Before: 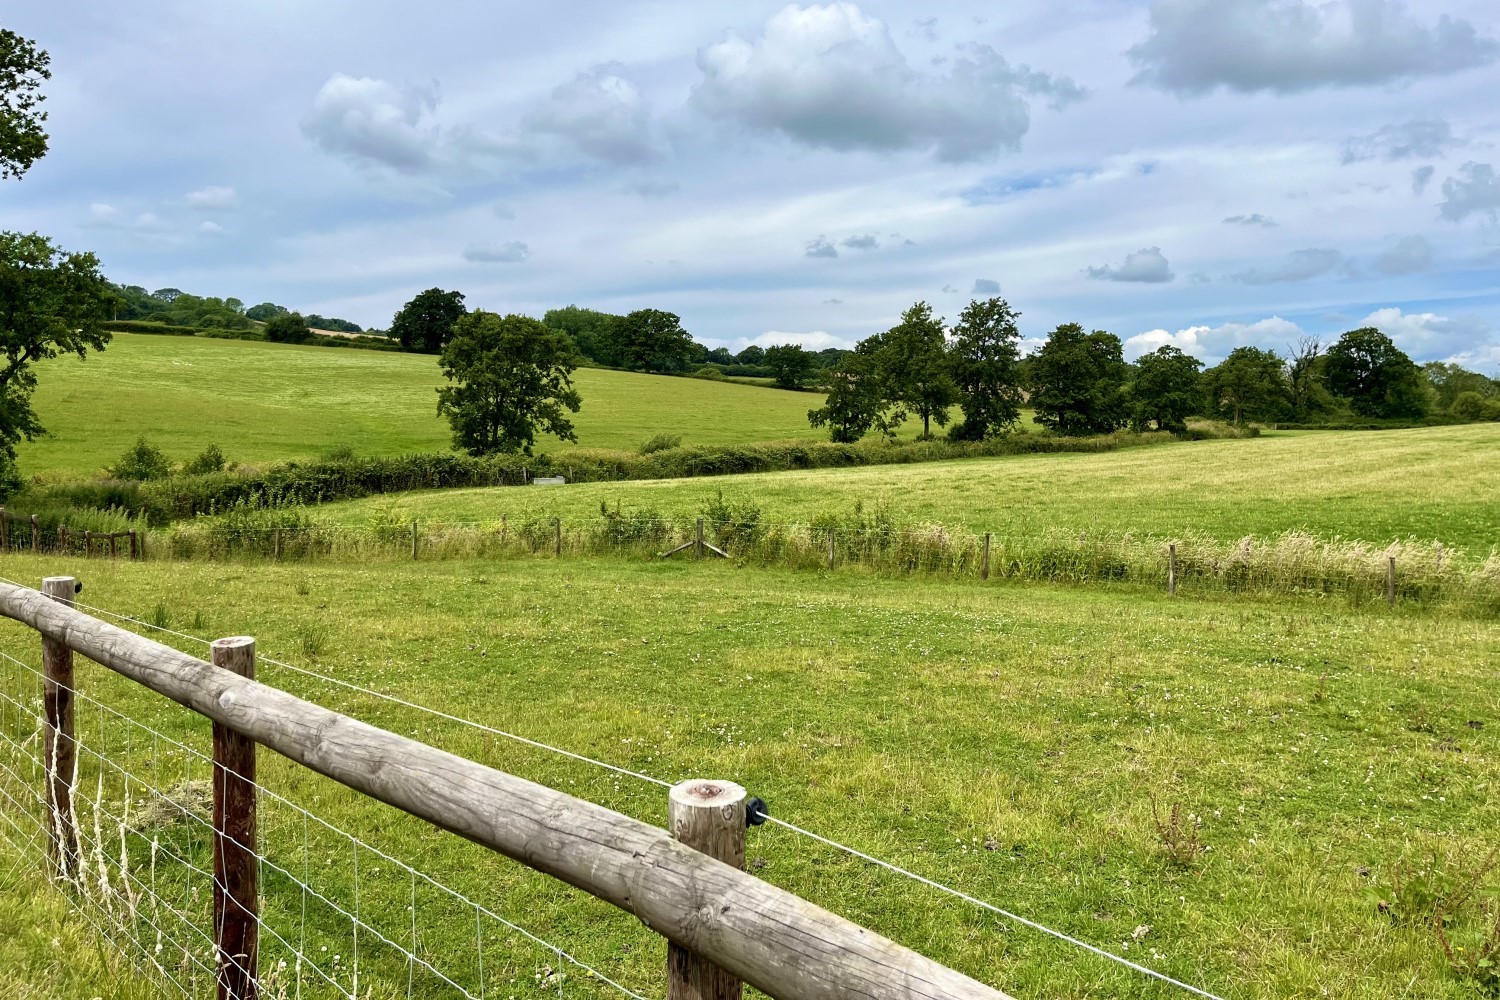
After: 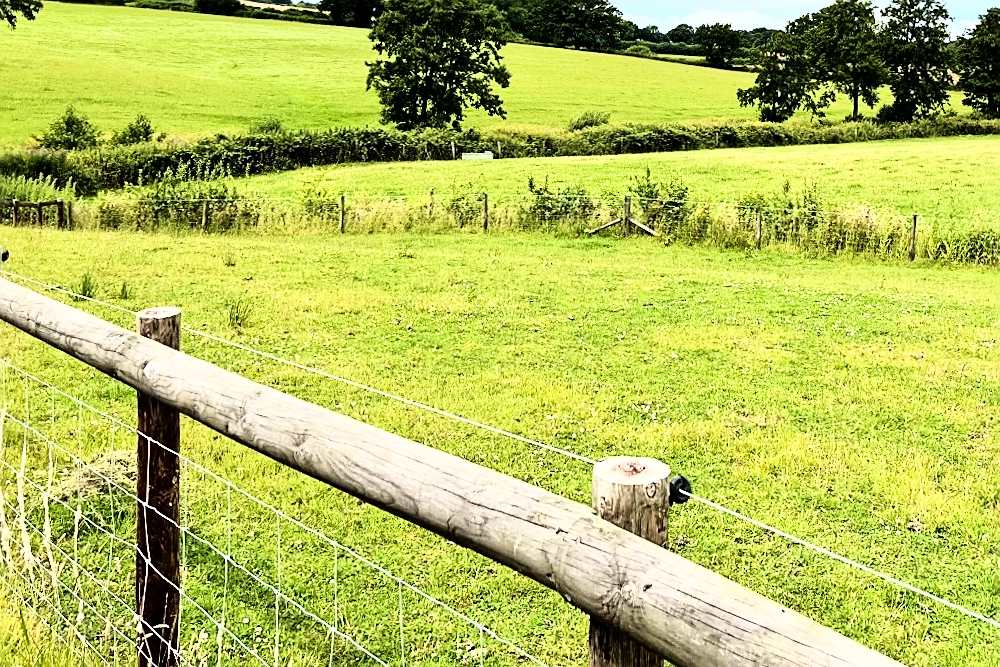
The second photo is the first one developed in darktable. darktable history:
crop and rotate: angle -0.82°, left 3.85%, top 31.828%, right 27.992%
sharpen: on, module defaults
rgb curve: curves: ch0 [(0, 0) (0.21, 0.15) (0.24, 0.21) (0.5, 0.75) (0.75, 0.96) (0.89, 0.99) (1, 1)]; ch1 [(0, 0.02) (0.21, 0.13) (0.25, 0.2) (0.5, 0.67) (0.75, 0.9) (0.89, 0.97) (1, 1)]; ch2 [(0, 0.02) (0.21, 0.13) (0.25, 0.2) (0.5, 0.67) (0.75, 0.9) (0.89, 0.97) (1, 1)], compensate middle gray true
